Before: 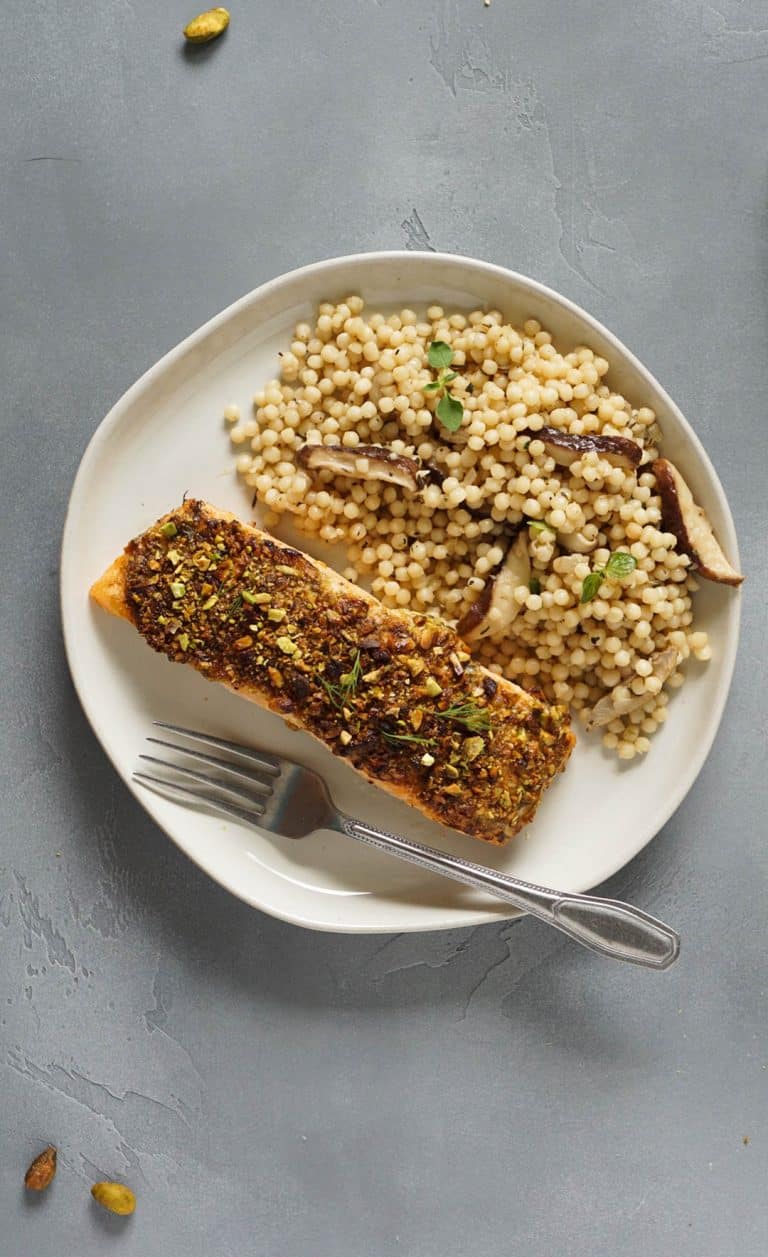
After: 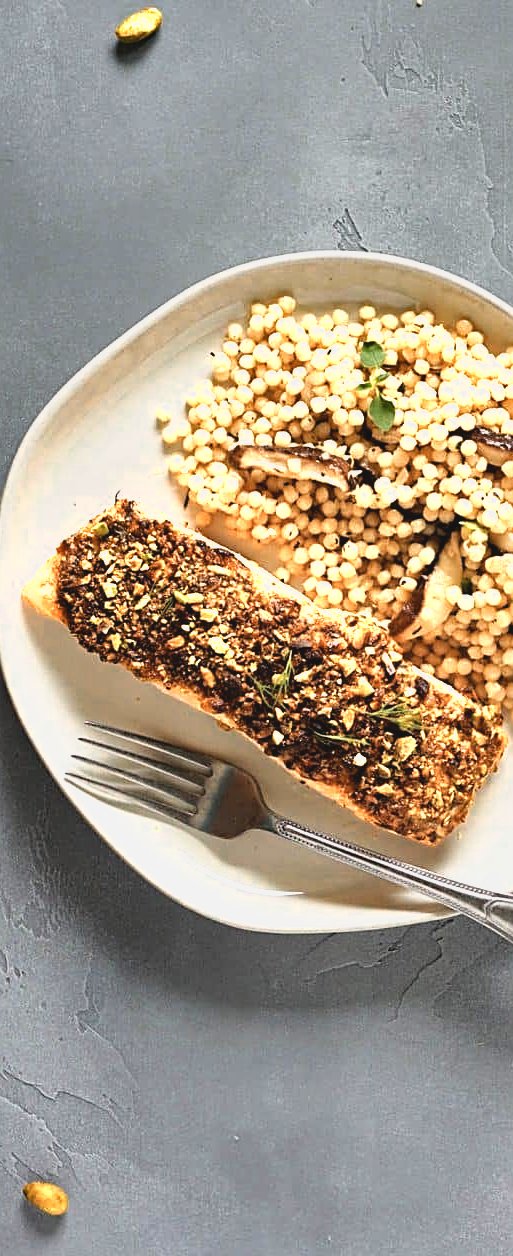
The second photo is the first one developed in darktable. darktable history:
exposure: black level correction 0.002, exposure 0.148 EV, compensate highlight preservation false
contrast brightness saturation: contrast -0.098, brightness 0.048, saturation 0.081
crop and rotate: left 8.901%, right 24.261%
sharpen: on, module defaults
shadows and highlights: shadows 60.44, soften with gaussian
haze removal: compatibility mode true, adaptive false
color zones: curves: ch0 [(0.018, 0.548) (0.197, 0.654) (0.425, 0.447) (0.605, 0.658) (0.732, 0.579)]; ch1 [(0.105, 0.531) (0.224, 0.531) (0.386, 0.39) (0.618, 0.456) (0.732, 0.456) (0.956, 0.421)]; ch2 [(0.039, 0.583) (0.215, 0.465) (0.399, 0.544) (0.465, 0.548) (0.614, 0.447) (0.724, 0.43) (0.882, 0.623) (0.956, 0.632)]
filmic rgb: black relative exposure -9.06 EV, white relative exposure 2.31 EV, hardness 7.45
